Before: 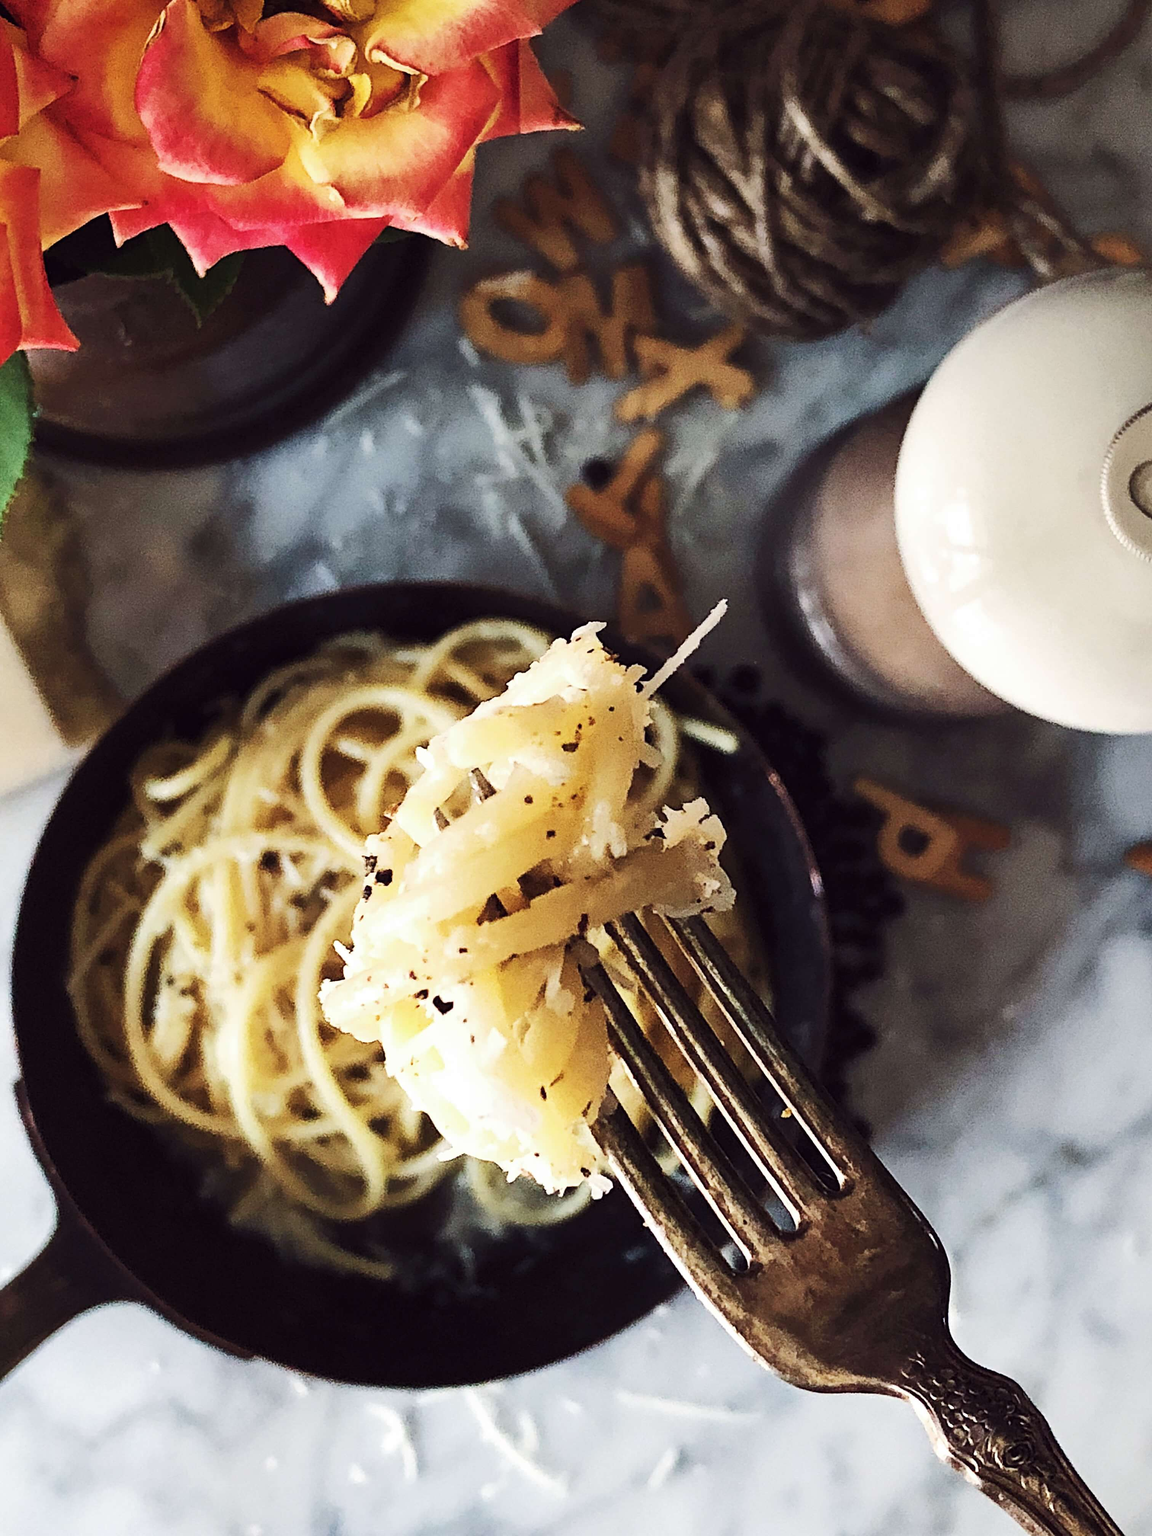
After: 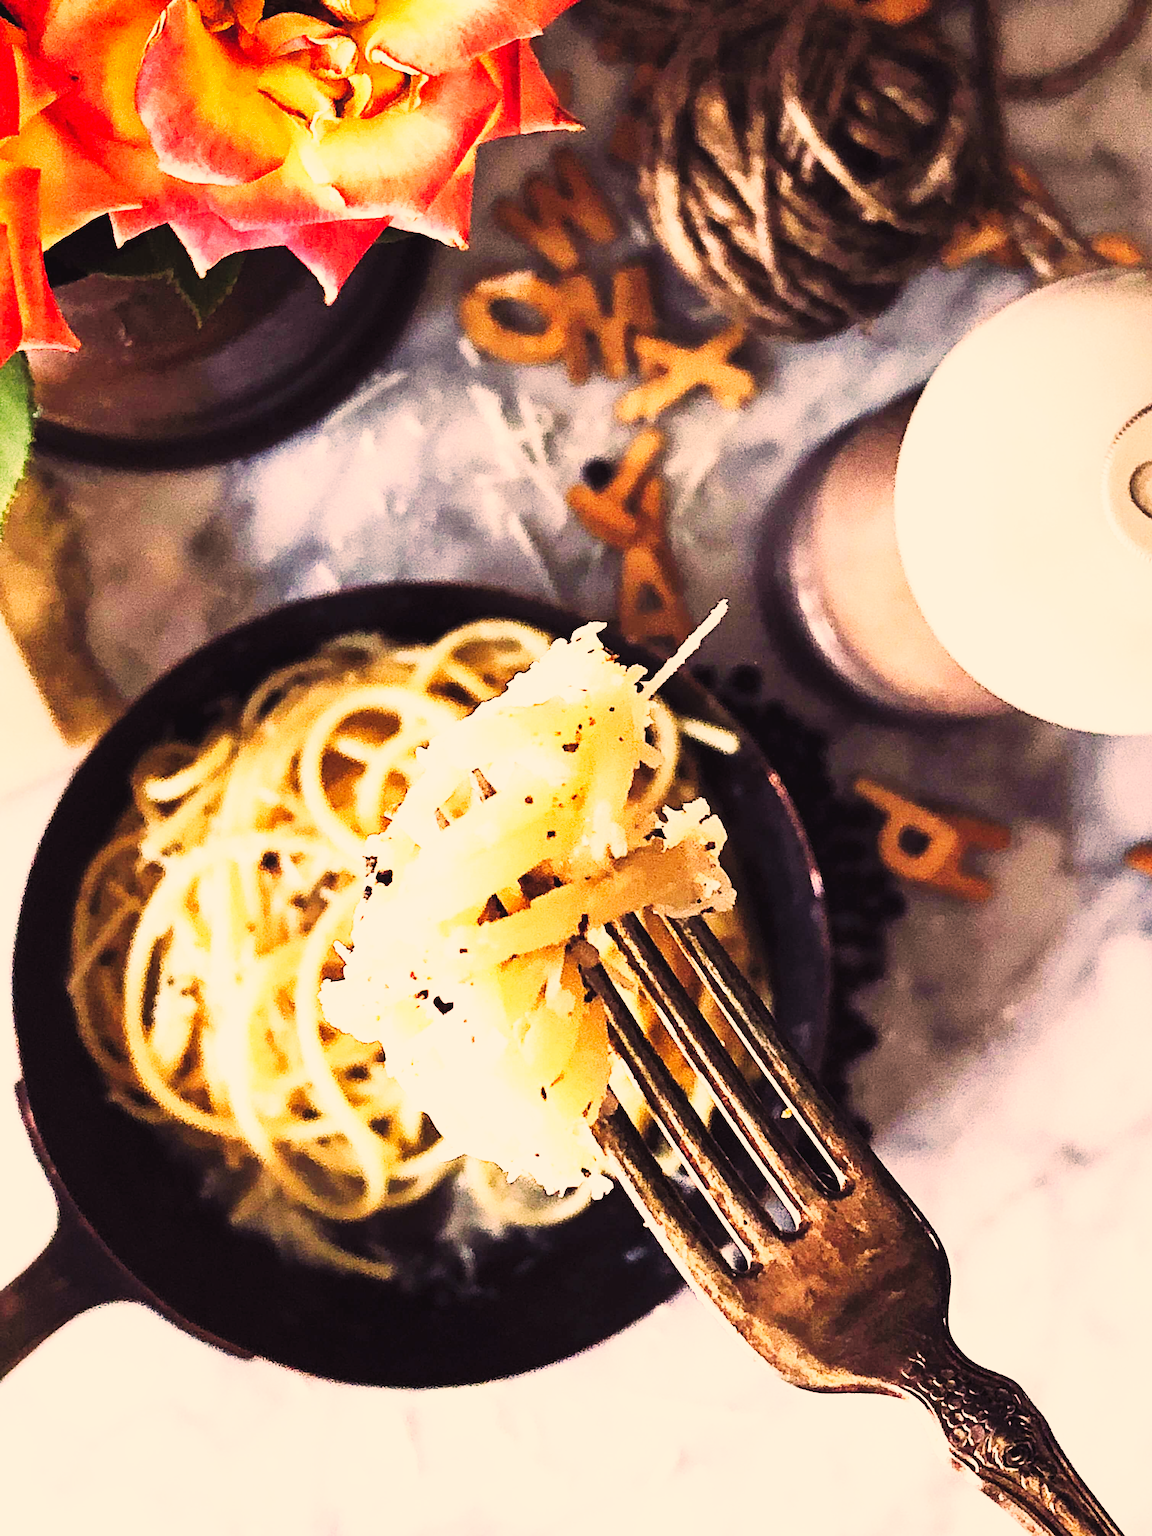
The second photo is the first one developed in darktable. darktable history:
base curve: curves: ch0 [(0, 0.003) (0.001, 0.002) (0.006, 0.004) (0.02, 0.022) (0.048, 0.086) (0.094, 0.234) (0.162, 0.431) (0.258, 0.629) (0.385, 0.8) (0.548, 0.918) (0.751, 0.988) (1, 1)], preserve colors none
color correction: highlights a* 17.7, highlights b* 18.84
contrast brightness saturation: brightness 0.12
